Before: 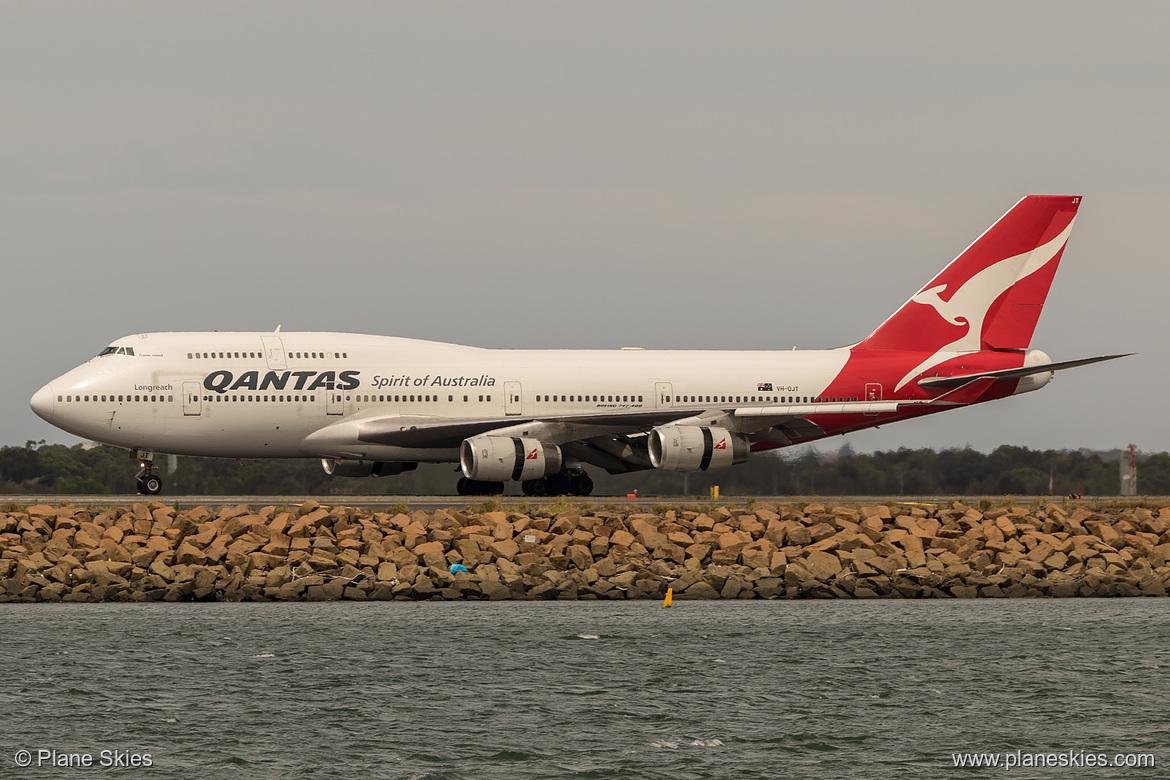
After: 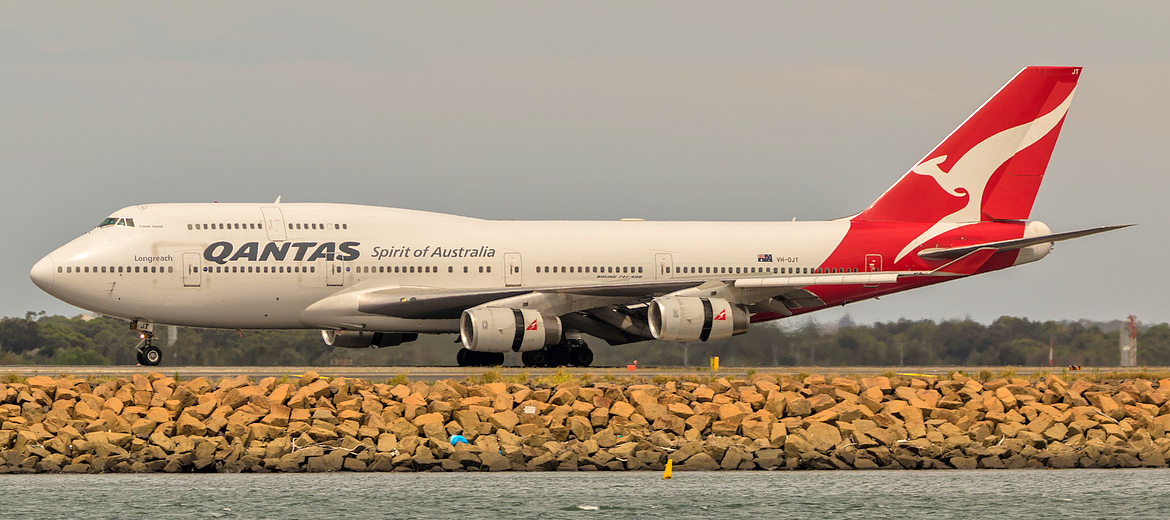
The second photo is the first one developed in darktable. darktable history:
crop: top 16.647%, bottom 16.686%
tone equalizer: -7 EV 0.143 EV, -6 EV 0.602 EV, -5 EV 1.17 EV, -4 EV 1.37 EV, -3 EV 1.13 EV, -2 EV 0.6 EV, -1 EV 0.161 EV, mask exposure compensation -0.505 EV
color balance rgb: perceptual saturation grading › global saturation 0.966%, global vibrance 32.813%
